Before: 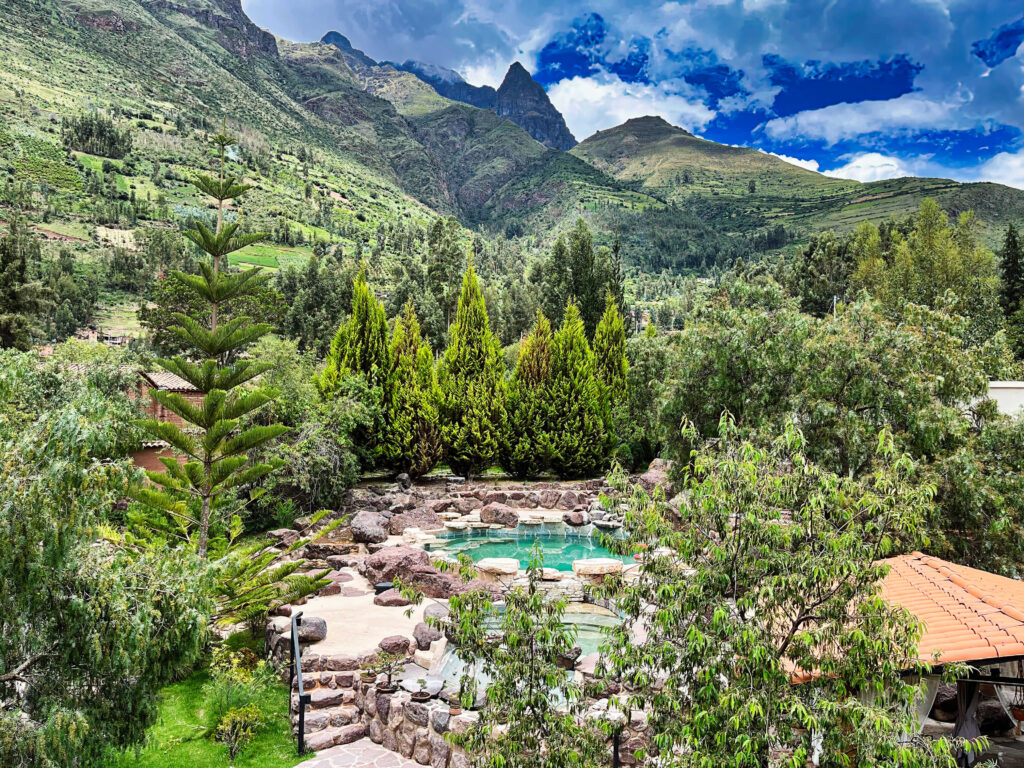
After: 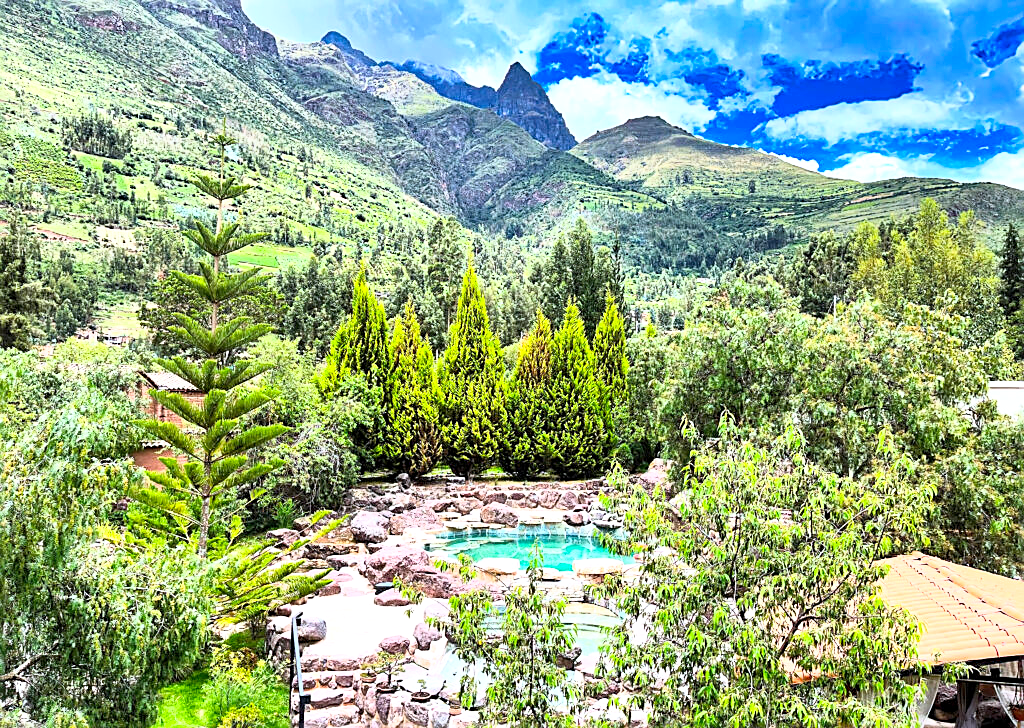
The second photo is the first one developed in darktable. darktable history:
base curve: curves: ch0 [(0, 0) (0.557, 0.834) (1, 1)]
crop and rotate: top 0%, bottom 5.097%
white balance: red 0.984, blue 1.059
sharpen: on, module defaults
exposure: black level correction 0.001, exposure 0.5 EV, compensate exposure bias true, compensate highlight preservation false
color balance: output saturation 110%
